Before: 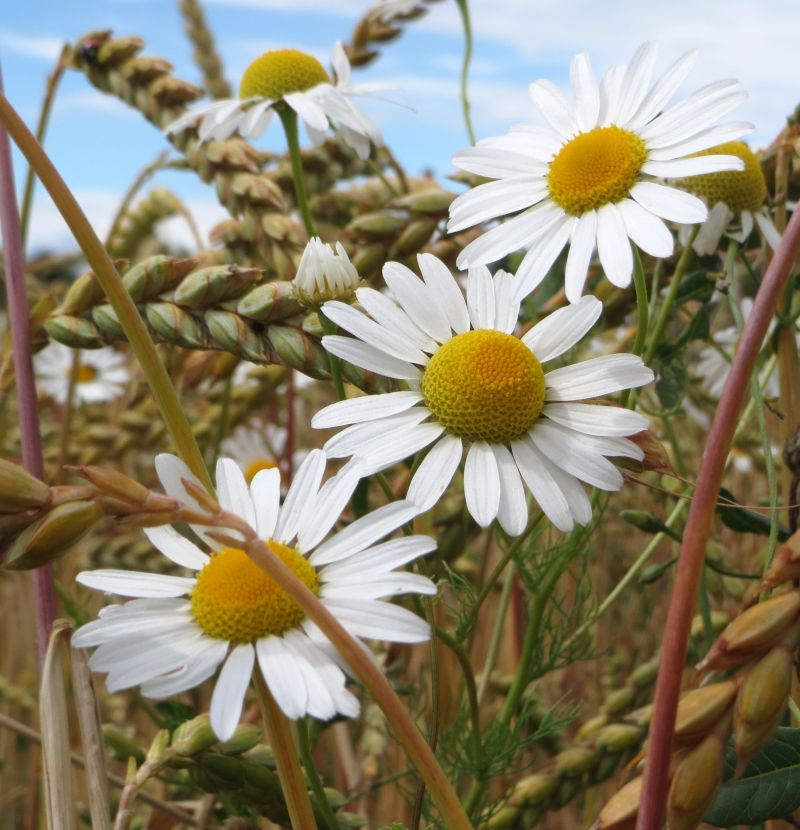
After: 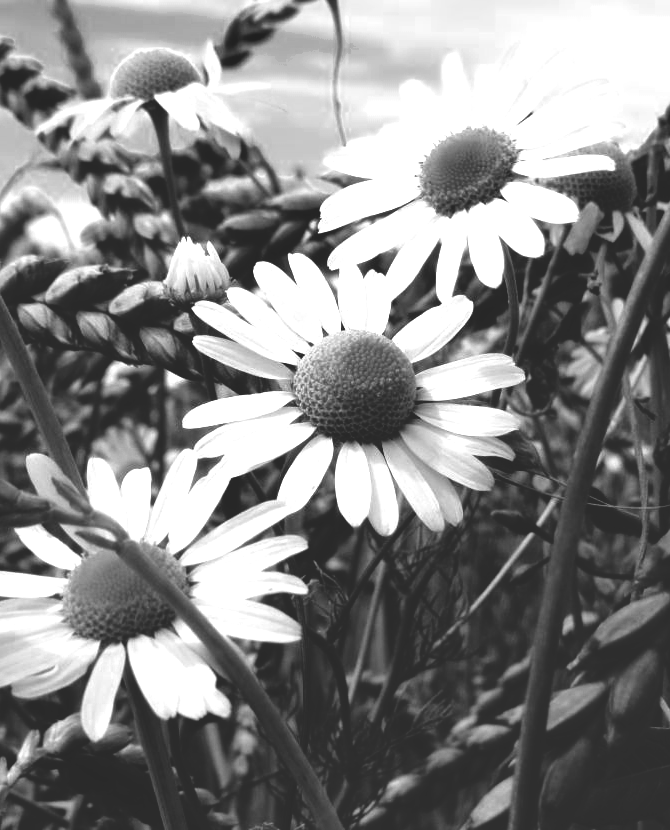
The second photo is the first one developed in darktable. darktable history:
shadows and highlights: shadows 35.28, highlights -34.91, soften with gaussian
color balance rgb: global offset › luminance 0.23%, global offset › hue 171.31°, perceptual saturation grading › global saturation 0.869%, perceptual brilliance grading › highlights 20.783%, perceptual brilliance grading › mid-tones 18.99%, perceptual brilliance grading › shadows -20.626%
base curve: curves: ch0 [(0, 0.02) (0.083, 0.036) (1, 1)], preserve colors none
color zones: curves: ch0 [(0.002, 0.593) (0.143, 0.417) (0.285, 0.541) (0.455, 0.289) (0.608, 0.327) (0.727, 0.283) (0.869, 0.571) (1, 0.603)]; ch1 [(0, 0) (0.143, 0) (0.286, 0) (0.429, 0) (0.571, 0) (0.714, 0) (0.857, 0)]
crop: left 16.165%
haze removal: strength -0.106, compatibility mode true, adaptive false
